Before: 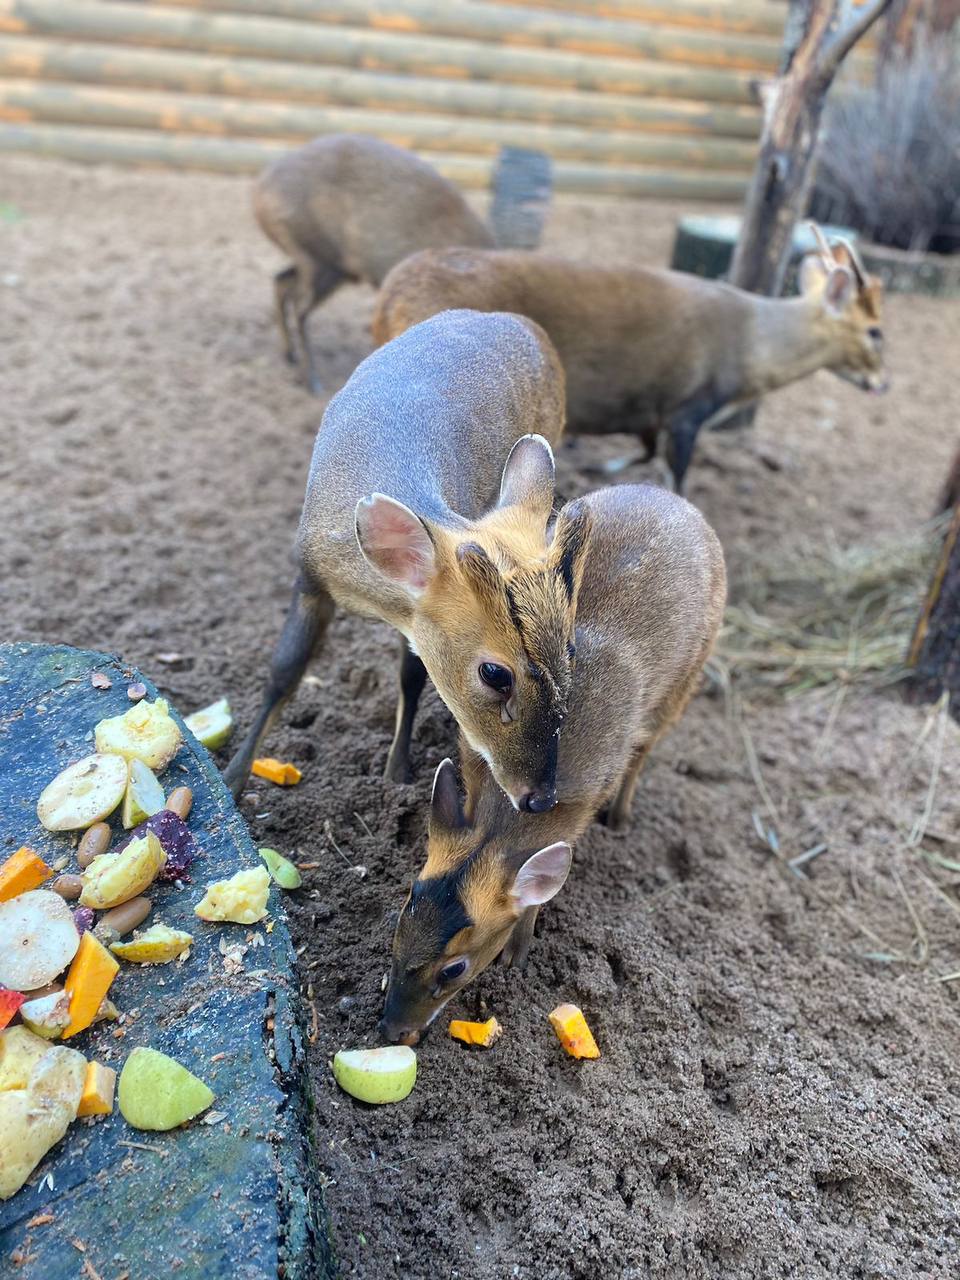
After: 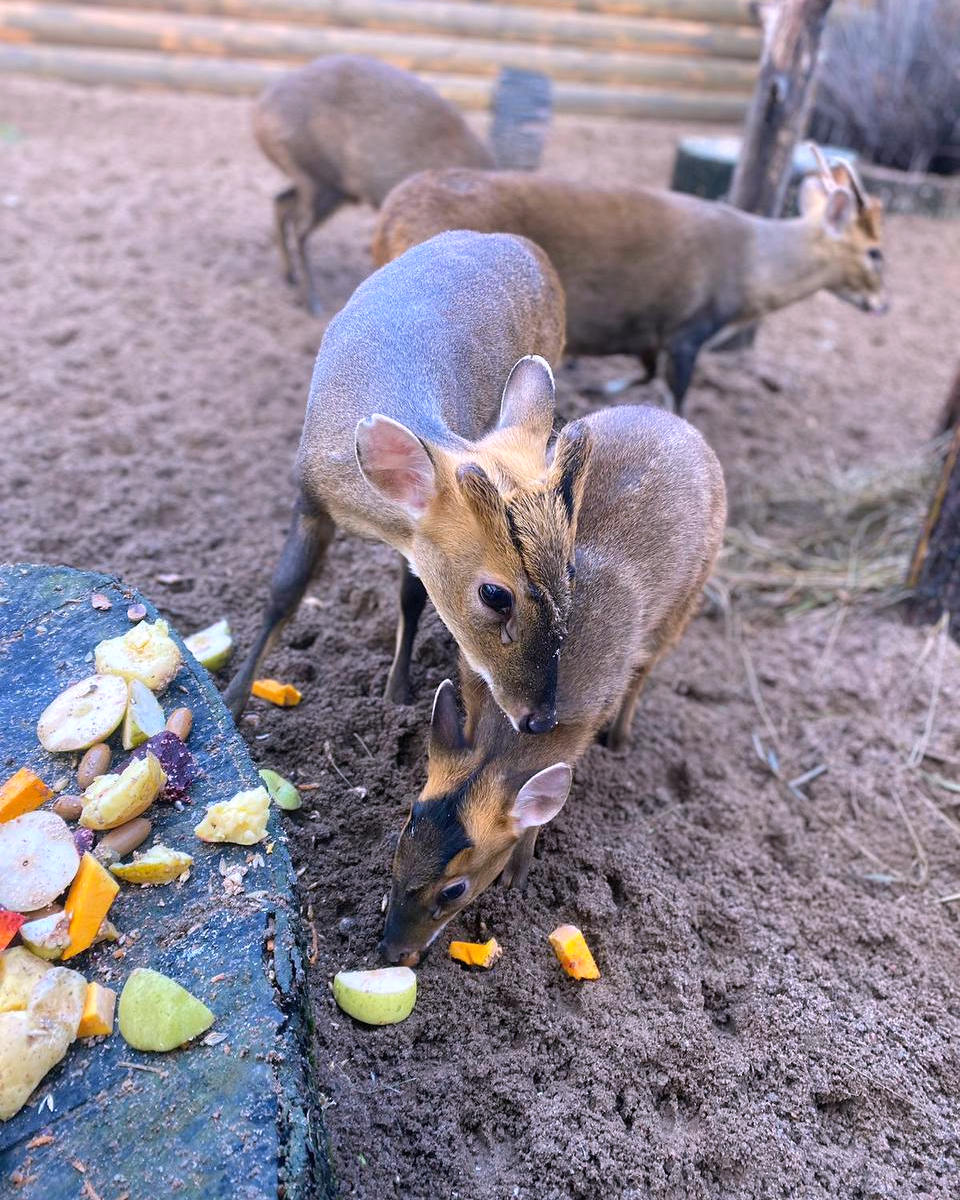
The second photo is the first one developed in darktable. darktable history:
white balance: red 1.066, blue 1.119
crop and rotate: top 6.25%
